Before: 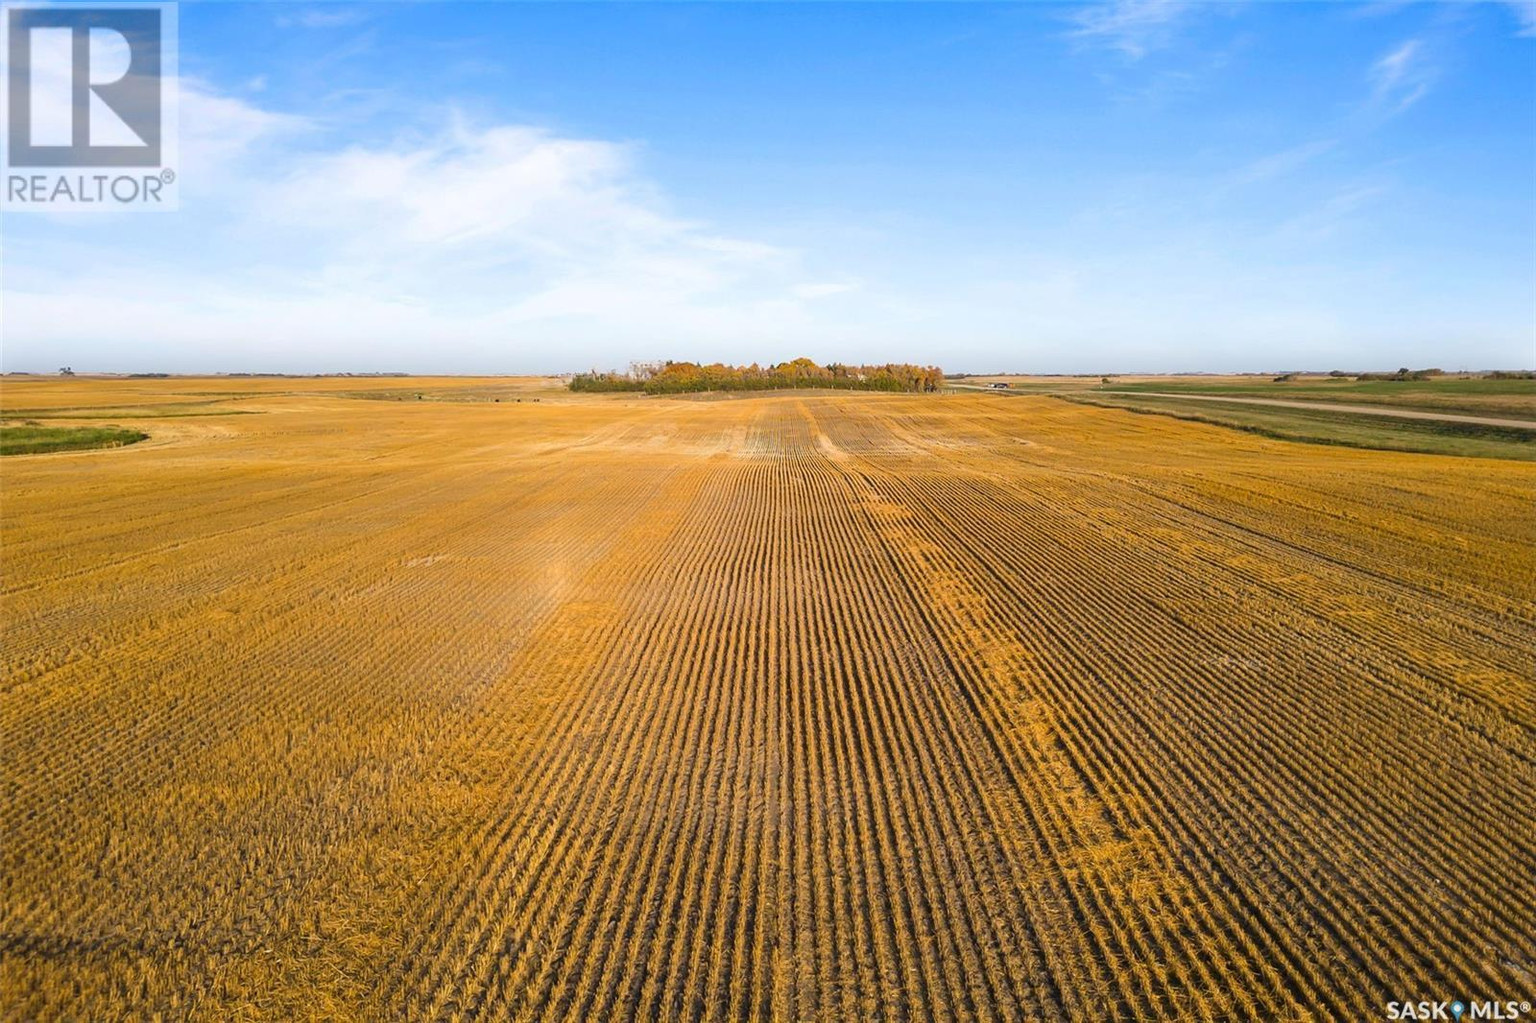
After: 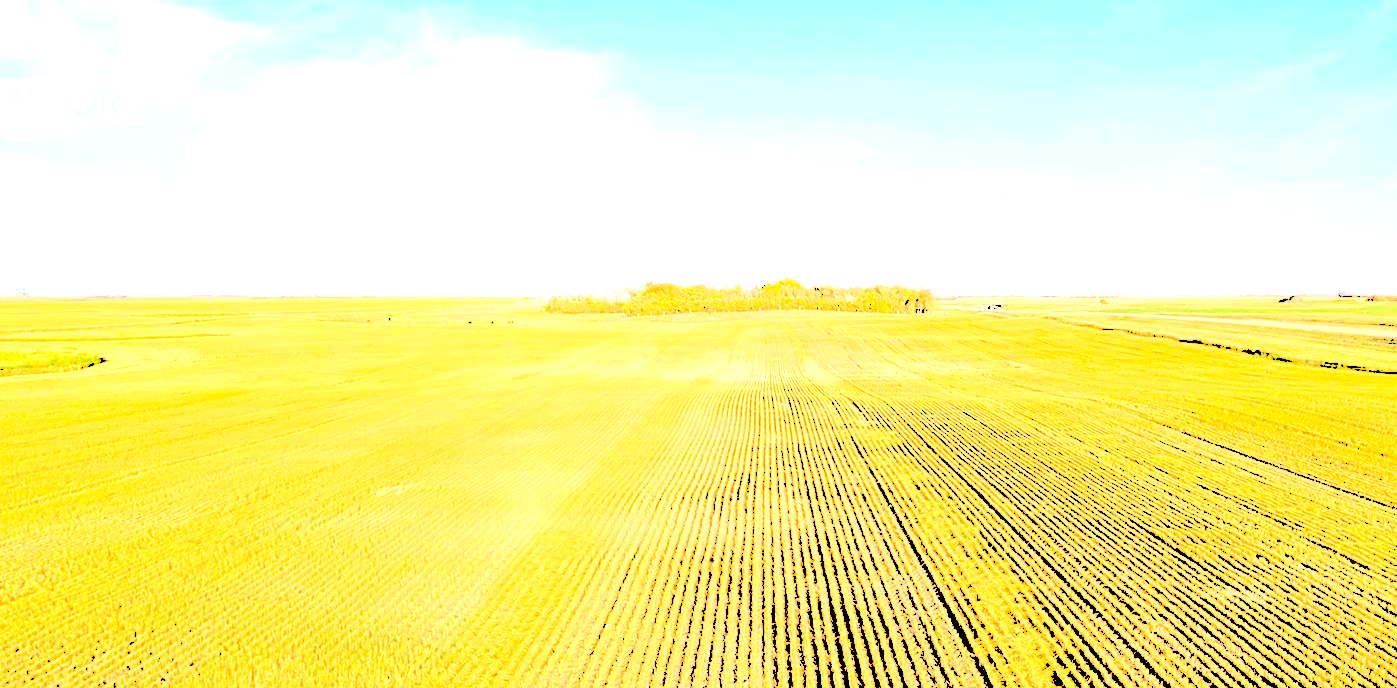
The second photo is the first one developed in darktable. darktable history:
tone equalizer: on, module defaults
crop: left 3.015%, top 8.969%, right 9.647%, bottom 26.457%
levels: levels [0.246, 0.246, 0.506]
